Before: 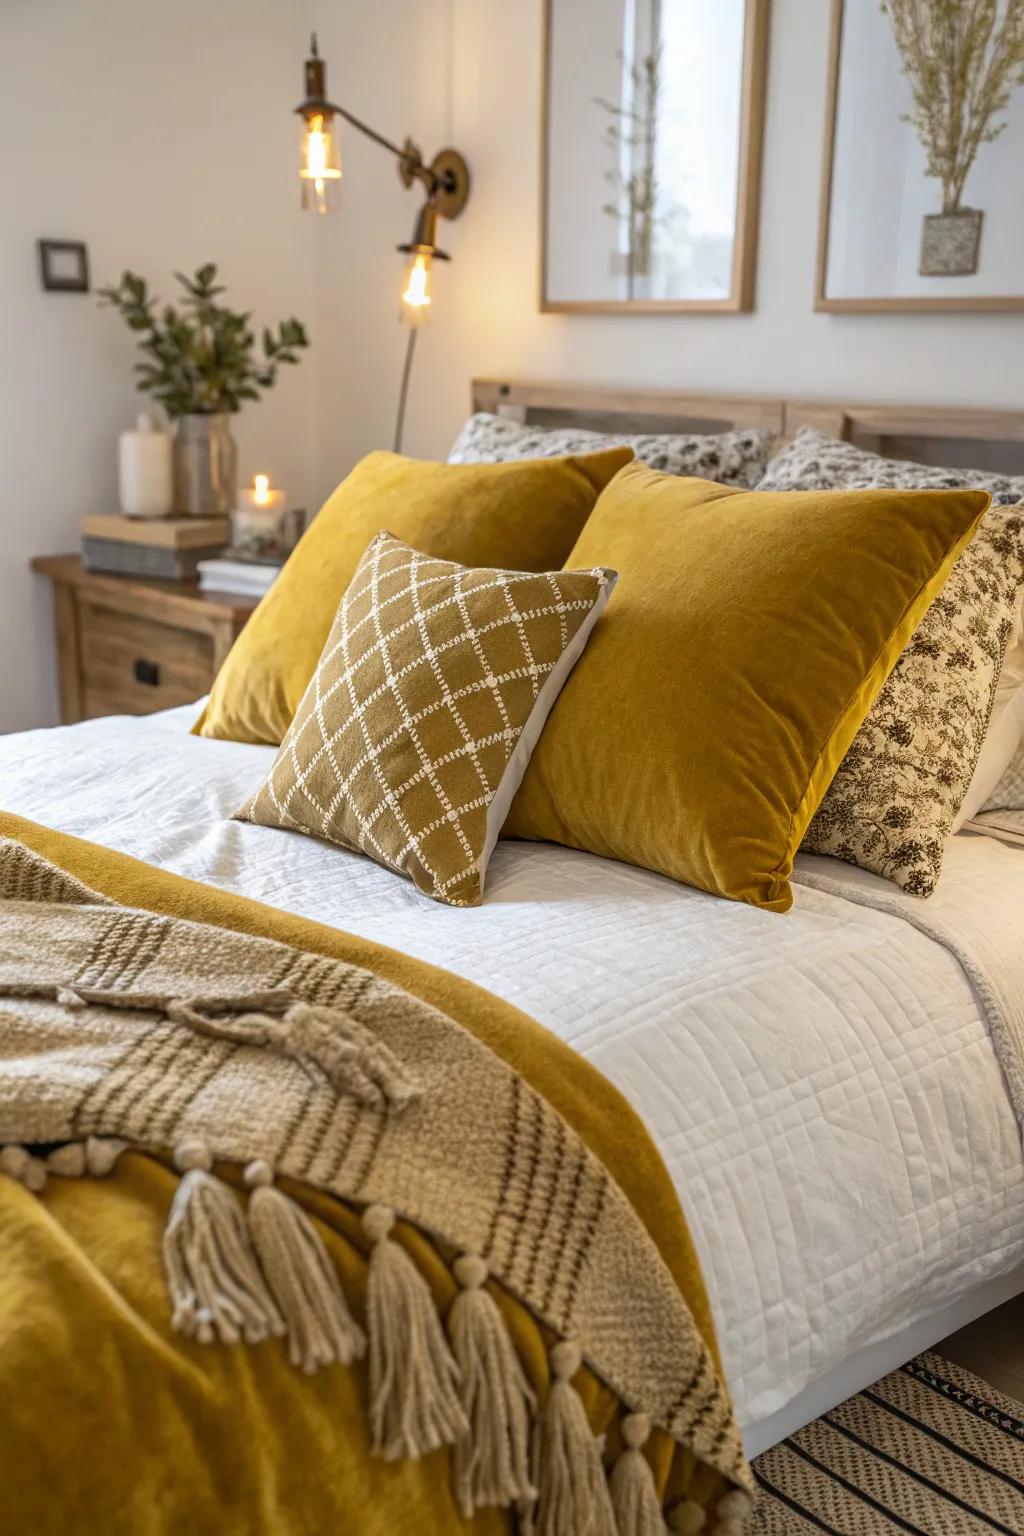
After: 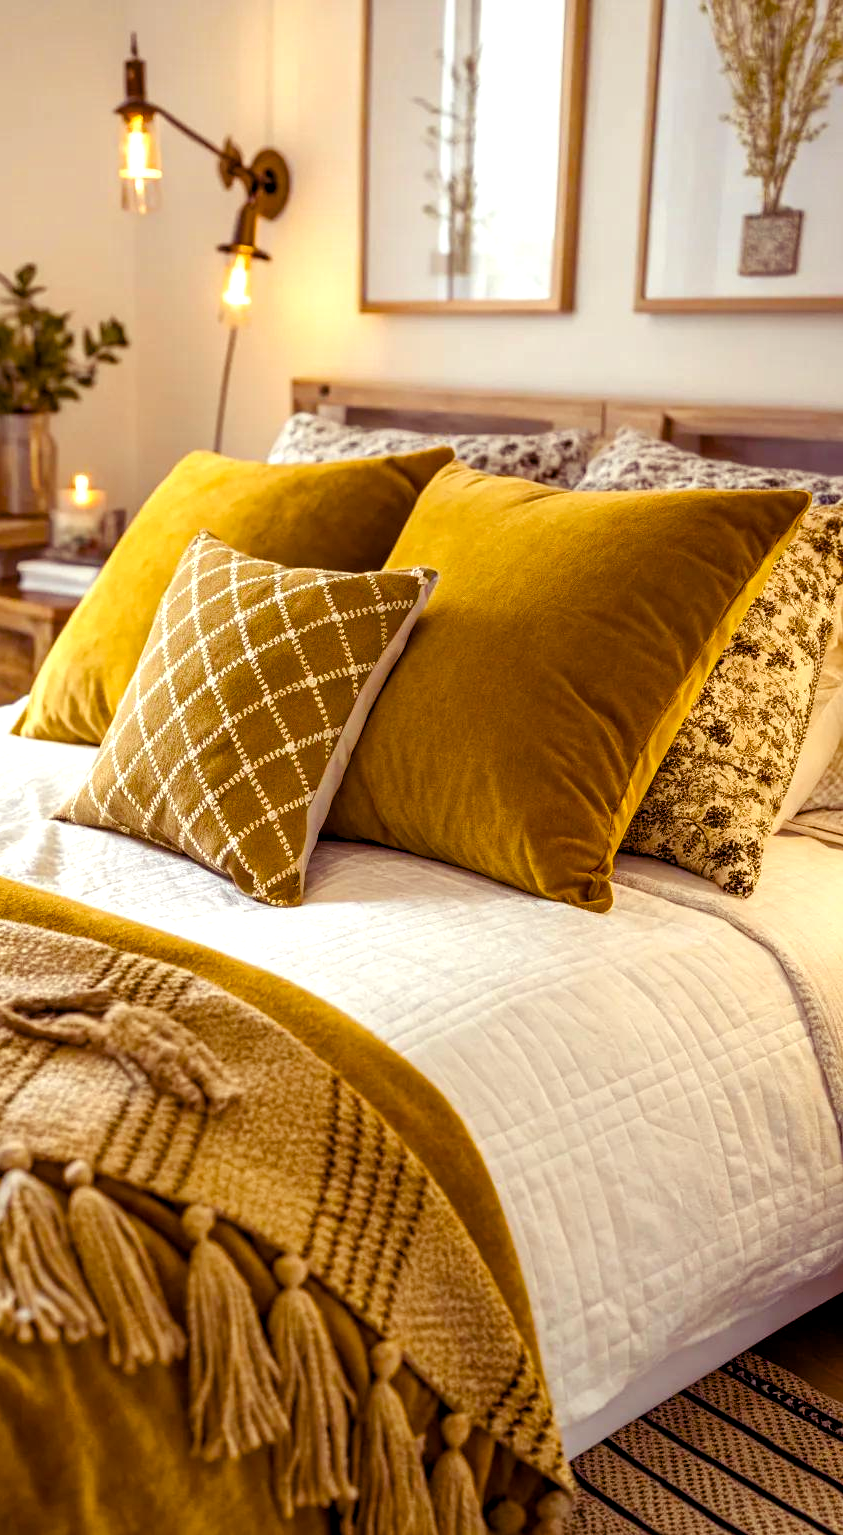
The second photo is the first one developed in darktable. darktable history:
crop: left 17.582%, bottom 0.031%
color balance rgb: shadows lift › luminance -21.66%, shadows lift › chroma 8.98%, shadows lift › hue 283.37°, power › chroma 1.55%, power › hue 25.59°, highlights gain › luminance 6.08%, highlights gain › chroma 2.55%, highlights gain › hue 90°, global offset › luminance -0.87%, perceptual saturation grading › global saturation 27.49%, perceptual saturation grading › highlights -28.39%, perceptual saturation grading › mid-tones 15.22%, perceptual saturation grading › shadows 33.98%, perceptual brilliance grading › highlights 10%, perceptual brilliance grading › mid-tones 5%
